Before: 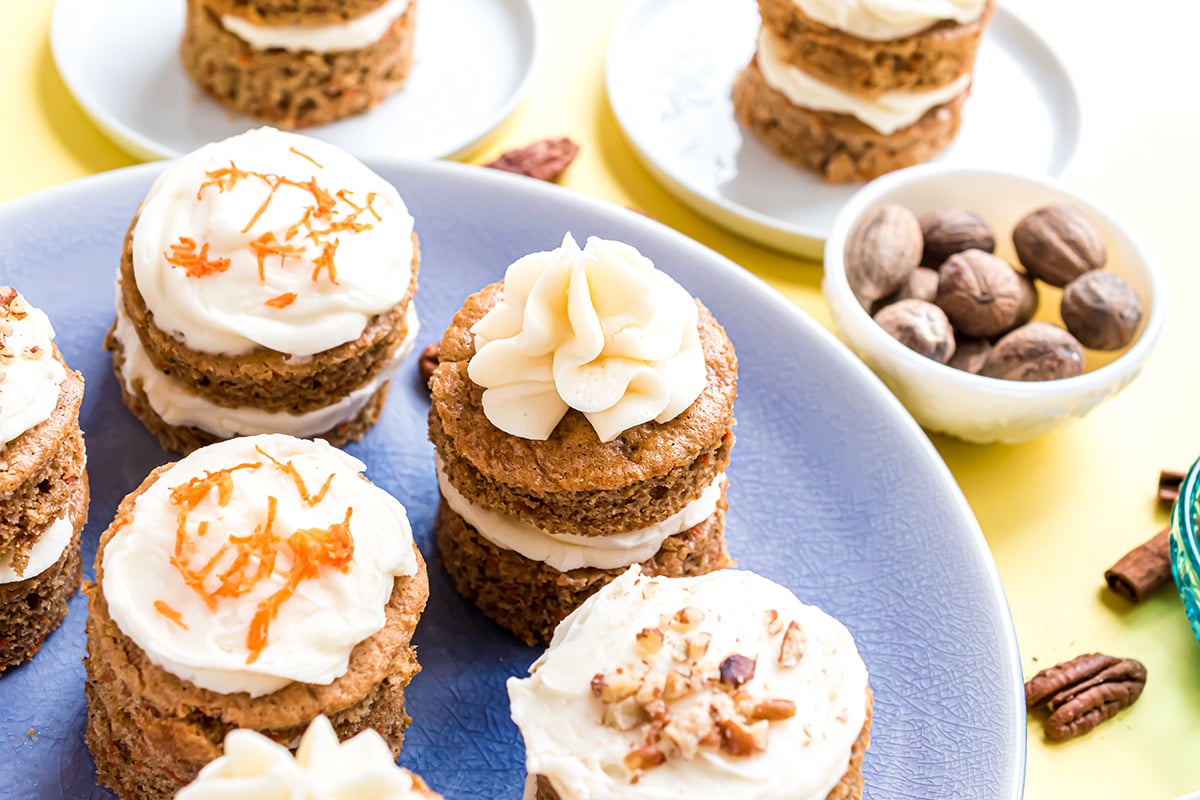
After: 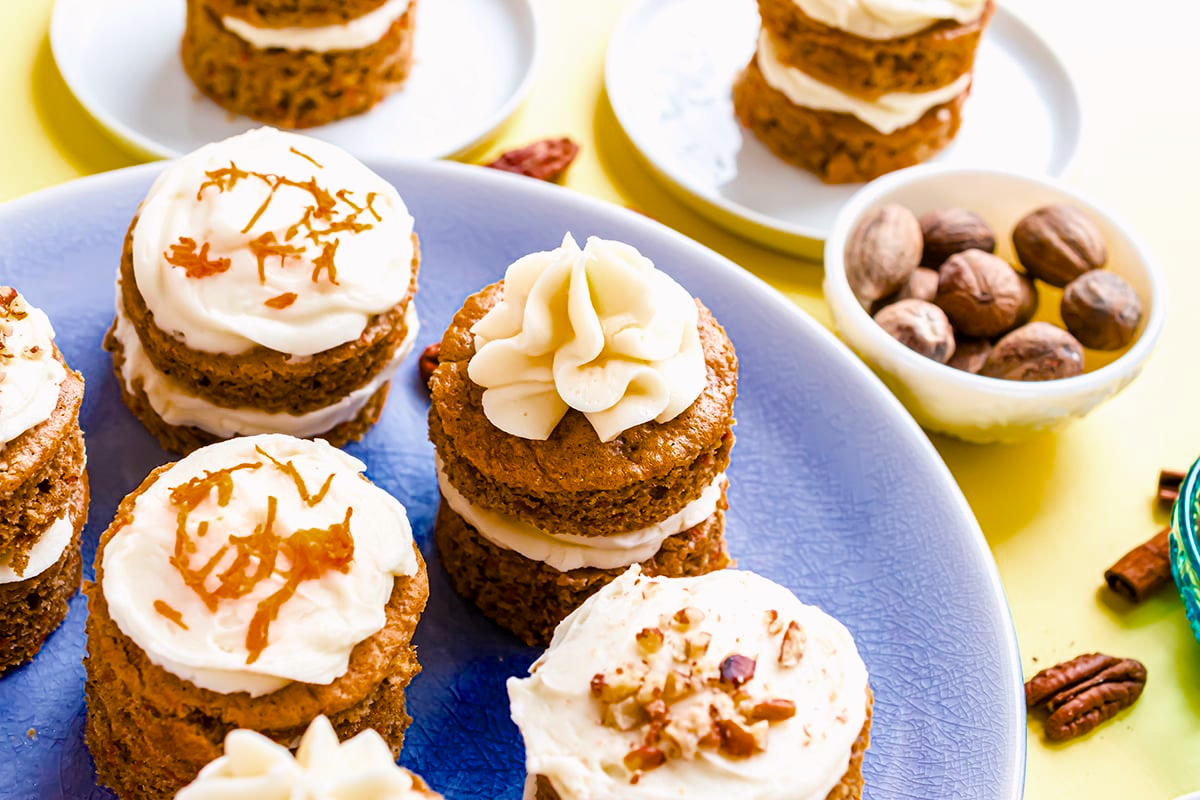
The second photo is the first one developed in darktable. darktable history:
color balance rgb: highlights gain › chroma 0.21%, highlights gain › hue 330.1°, perceptual saturation grading › global saturation 30.389%, perceptual brilliance grading › global brilliance 1.786%, perceptual brilliance grading › highlights -3.9%, global vibrance 16.573%, saturation formula JzAzBz (2021)
